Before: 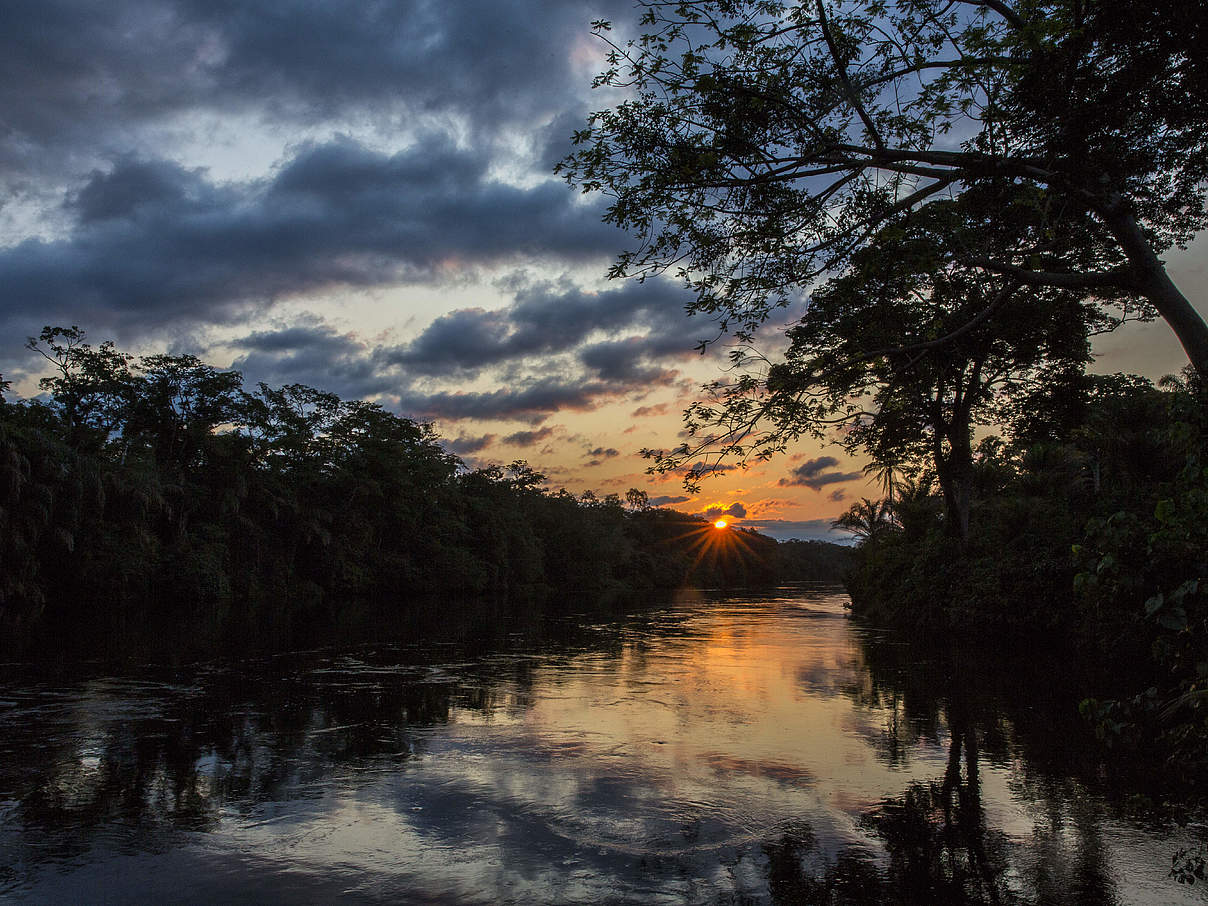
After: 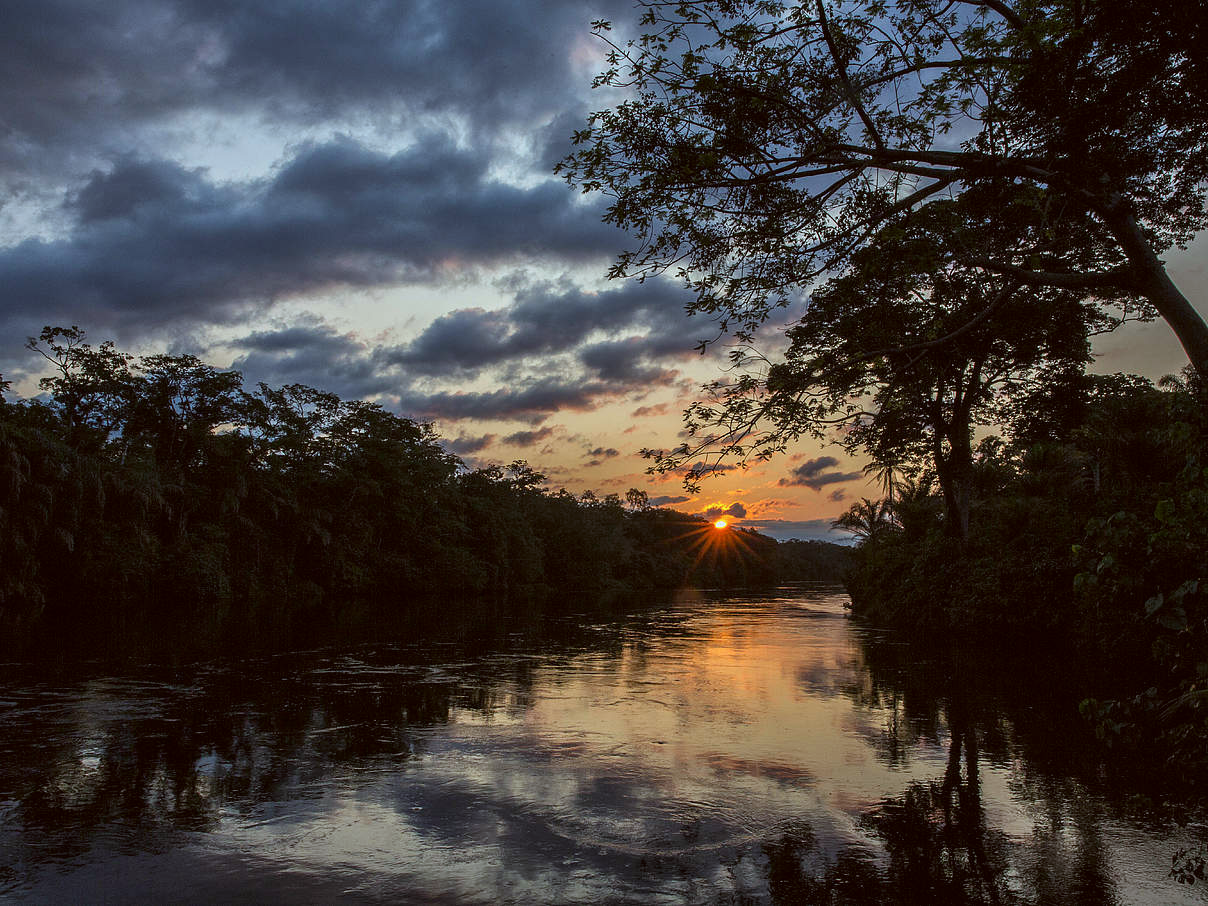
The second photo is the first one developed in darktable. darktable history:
color correction: highlights a* -3.71, highlights b* -6.36, shadows a* 3.22, shadows b* 5.48
